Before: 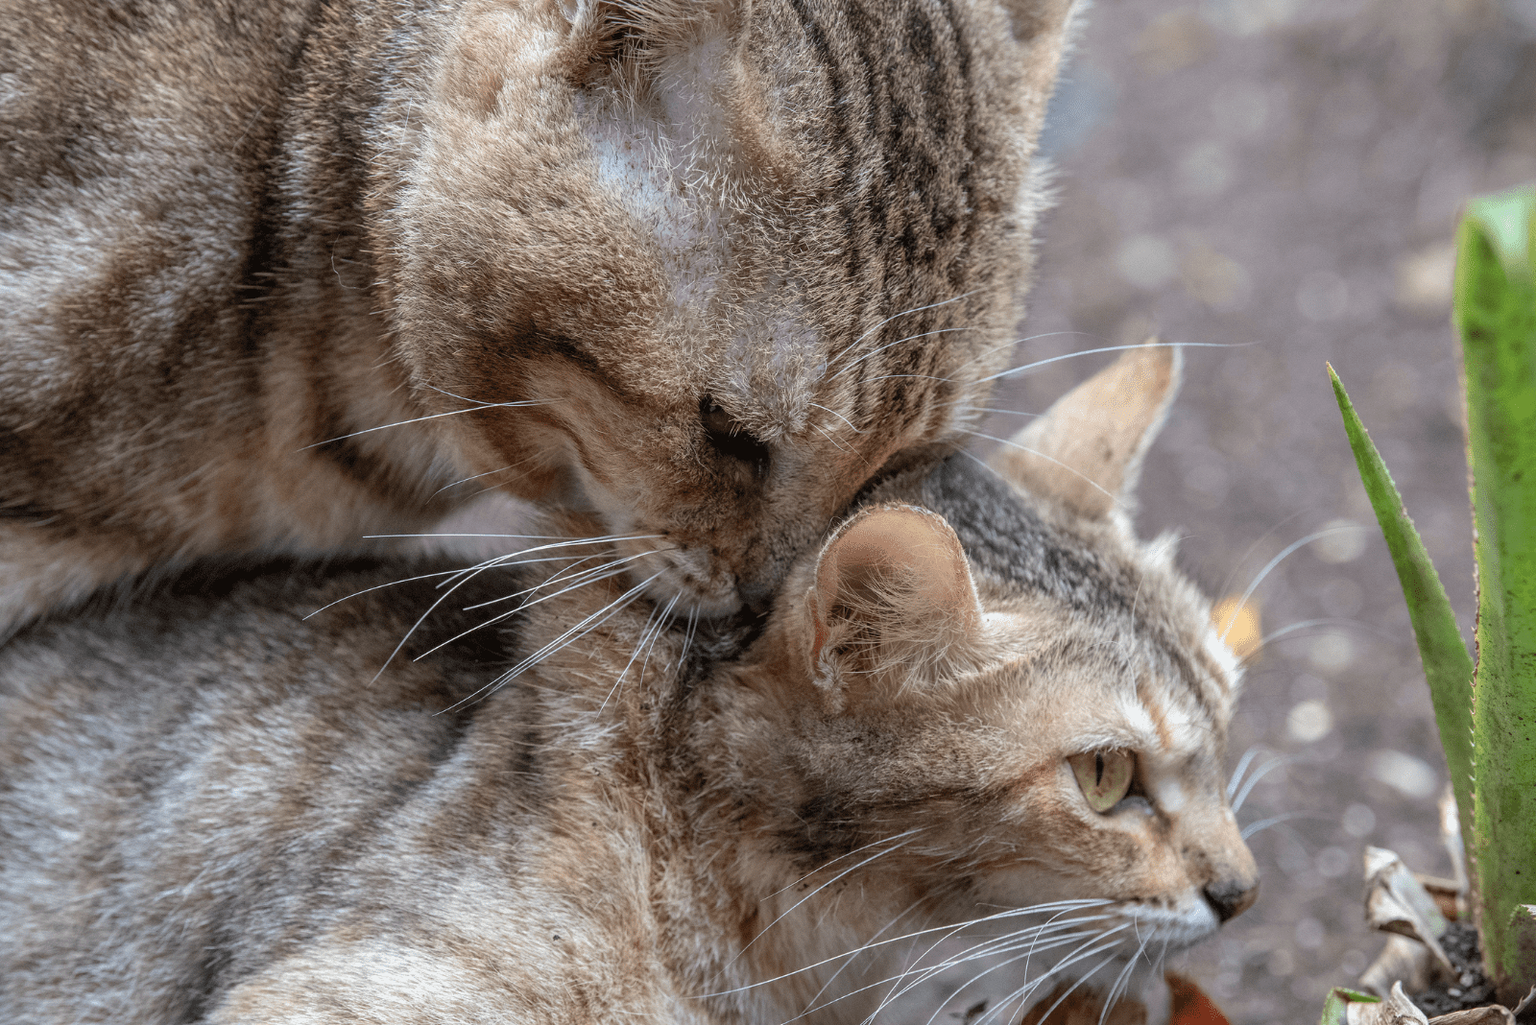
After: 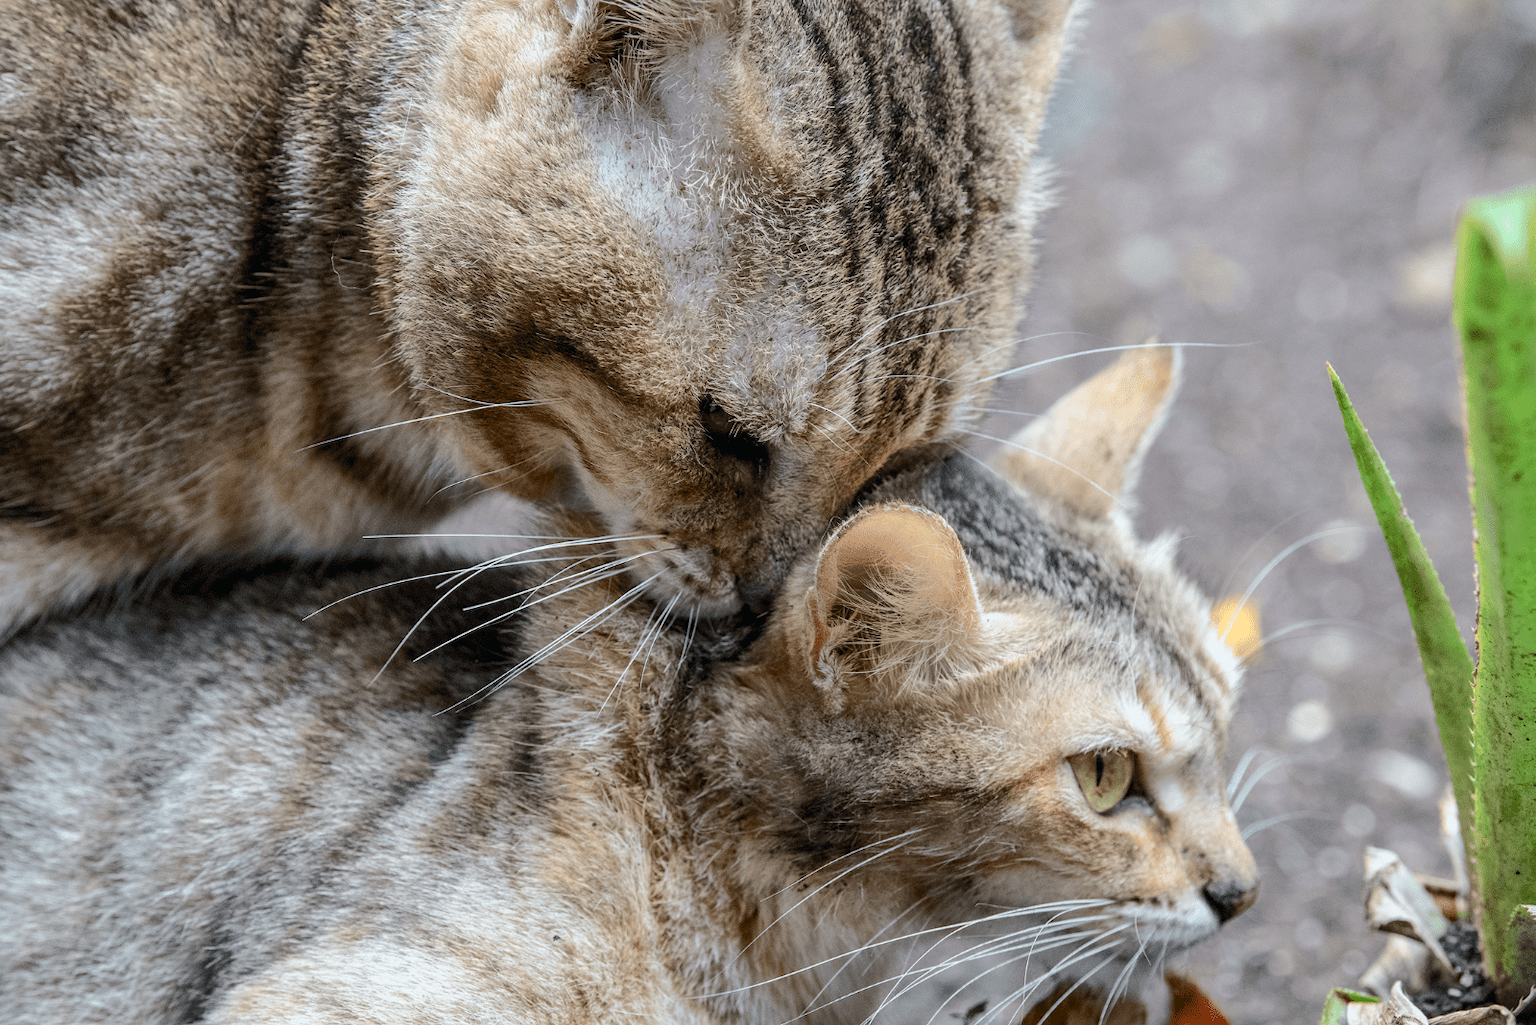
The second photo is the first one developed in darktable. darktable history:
tone curve: curves: ch0 [(0, 0) (0.035, 0.017) (0.131, 0.108) (0.279, 0.279) (0.476, 0.554) (0.617, 0.693) (0.704, 0.77) (0.801, 0.854) (0.895, 0.927) (1, 0.976)]; ch1 [(0, 0) (0.318, 0.278) (0.444, 0.427) (0.493, 0.488) (0.508, 0.502) (0.534, 0.526) (0.562, 0.555) (0.645, 0.648) (0.746, 0.764) (1, 1)]; ch2 [(0, 0) (0.316, 0.292) (0.381, 0.37) (0.423, 0.448) (0.476, 0.482) (0.502, 0.495) (0.522, 0.518) (0.533, 0.532) (0.593, 0.622) (0.634, 0.663) (0.7, 0.7) (0.861, 0.808) (1, 0.951)], color space Lab, independent channels, preserve colors none
